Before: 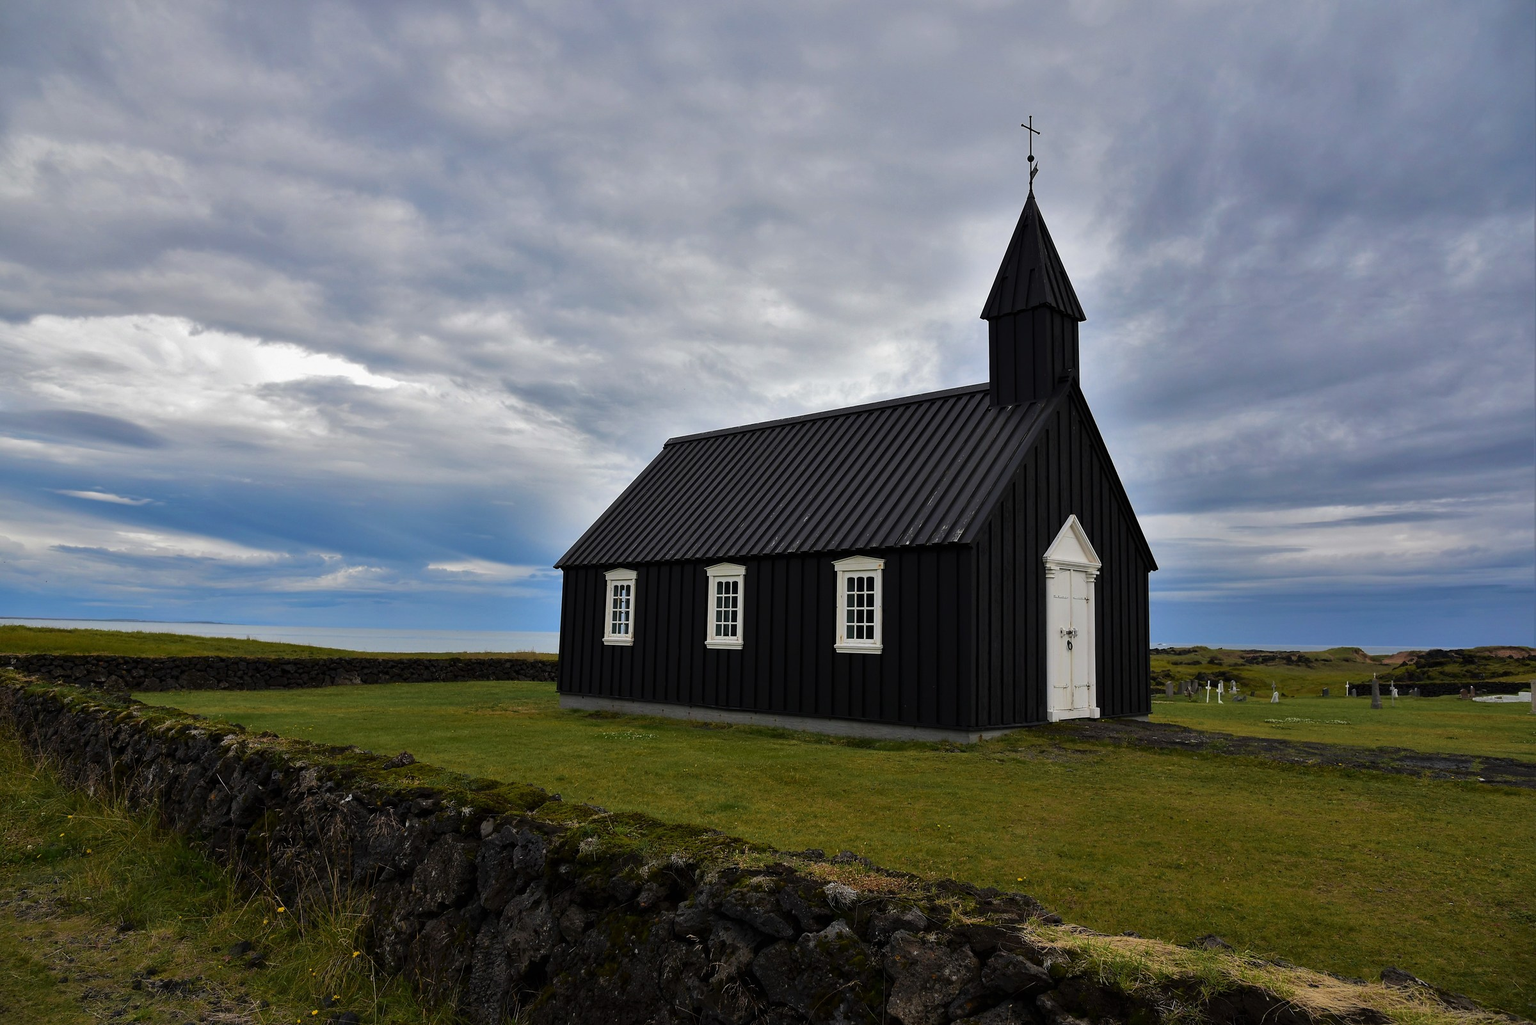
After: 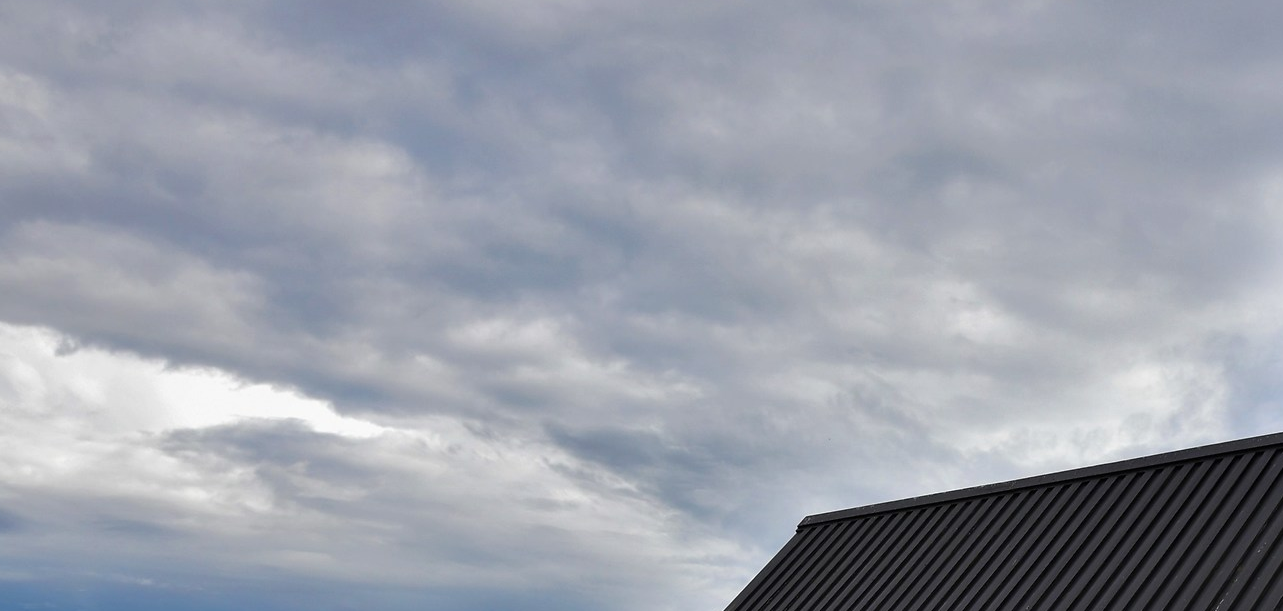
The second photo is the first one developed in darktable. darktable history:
crop: left 10.028%, top 10.567%, right 36.492%, bottom 51.261%
